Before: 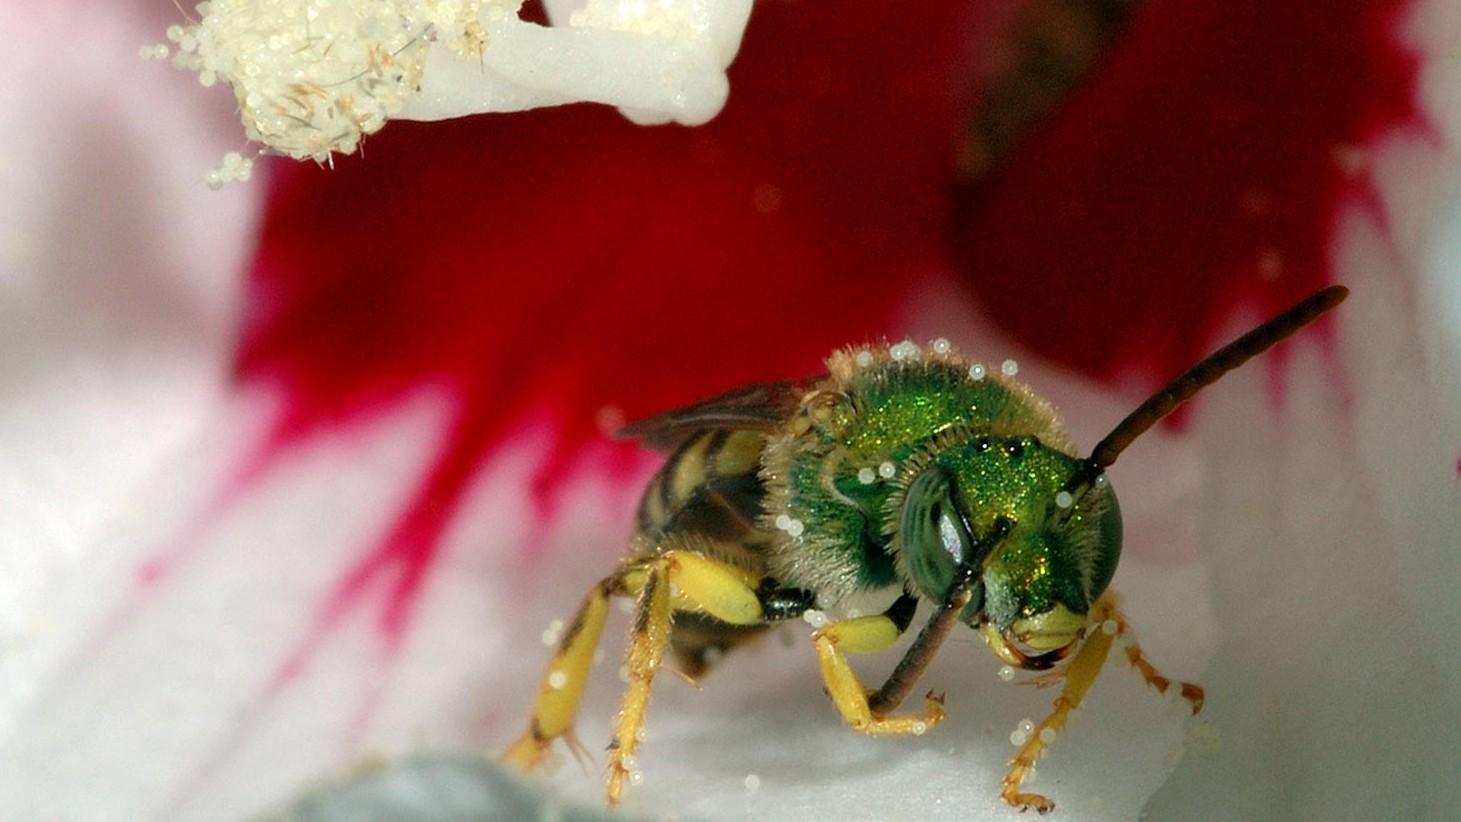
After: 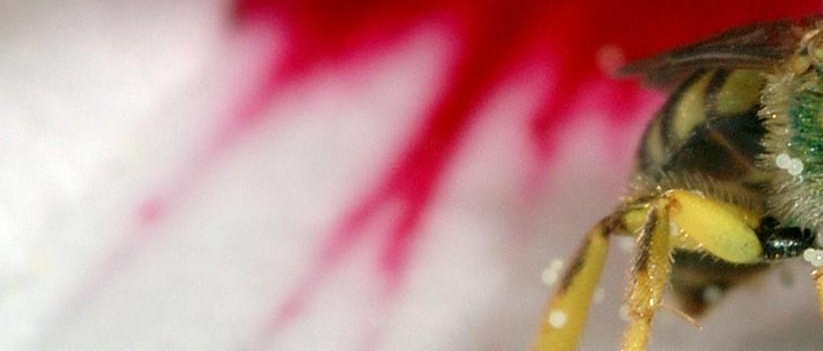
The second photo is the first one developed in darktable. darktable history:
crop: top 43.996%, right 43.66%, bottom 13.202%
